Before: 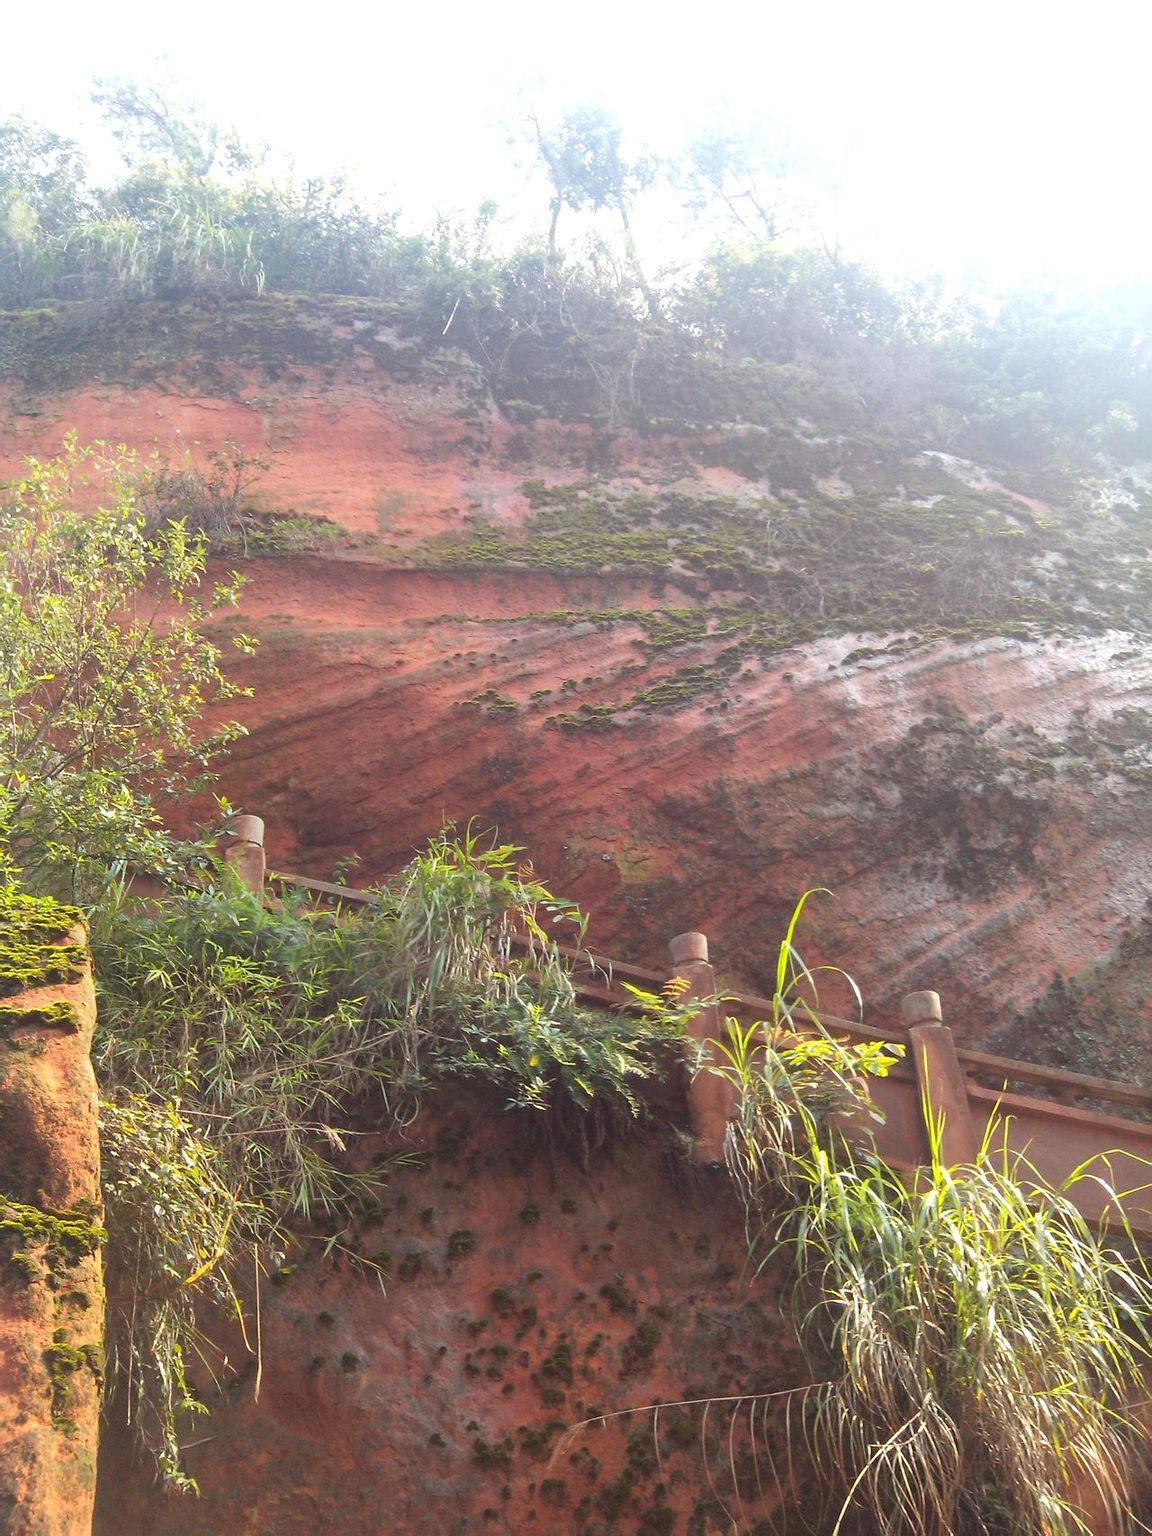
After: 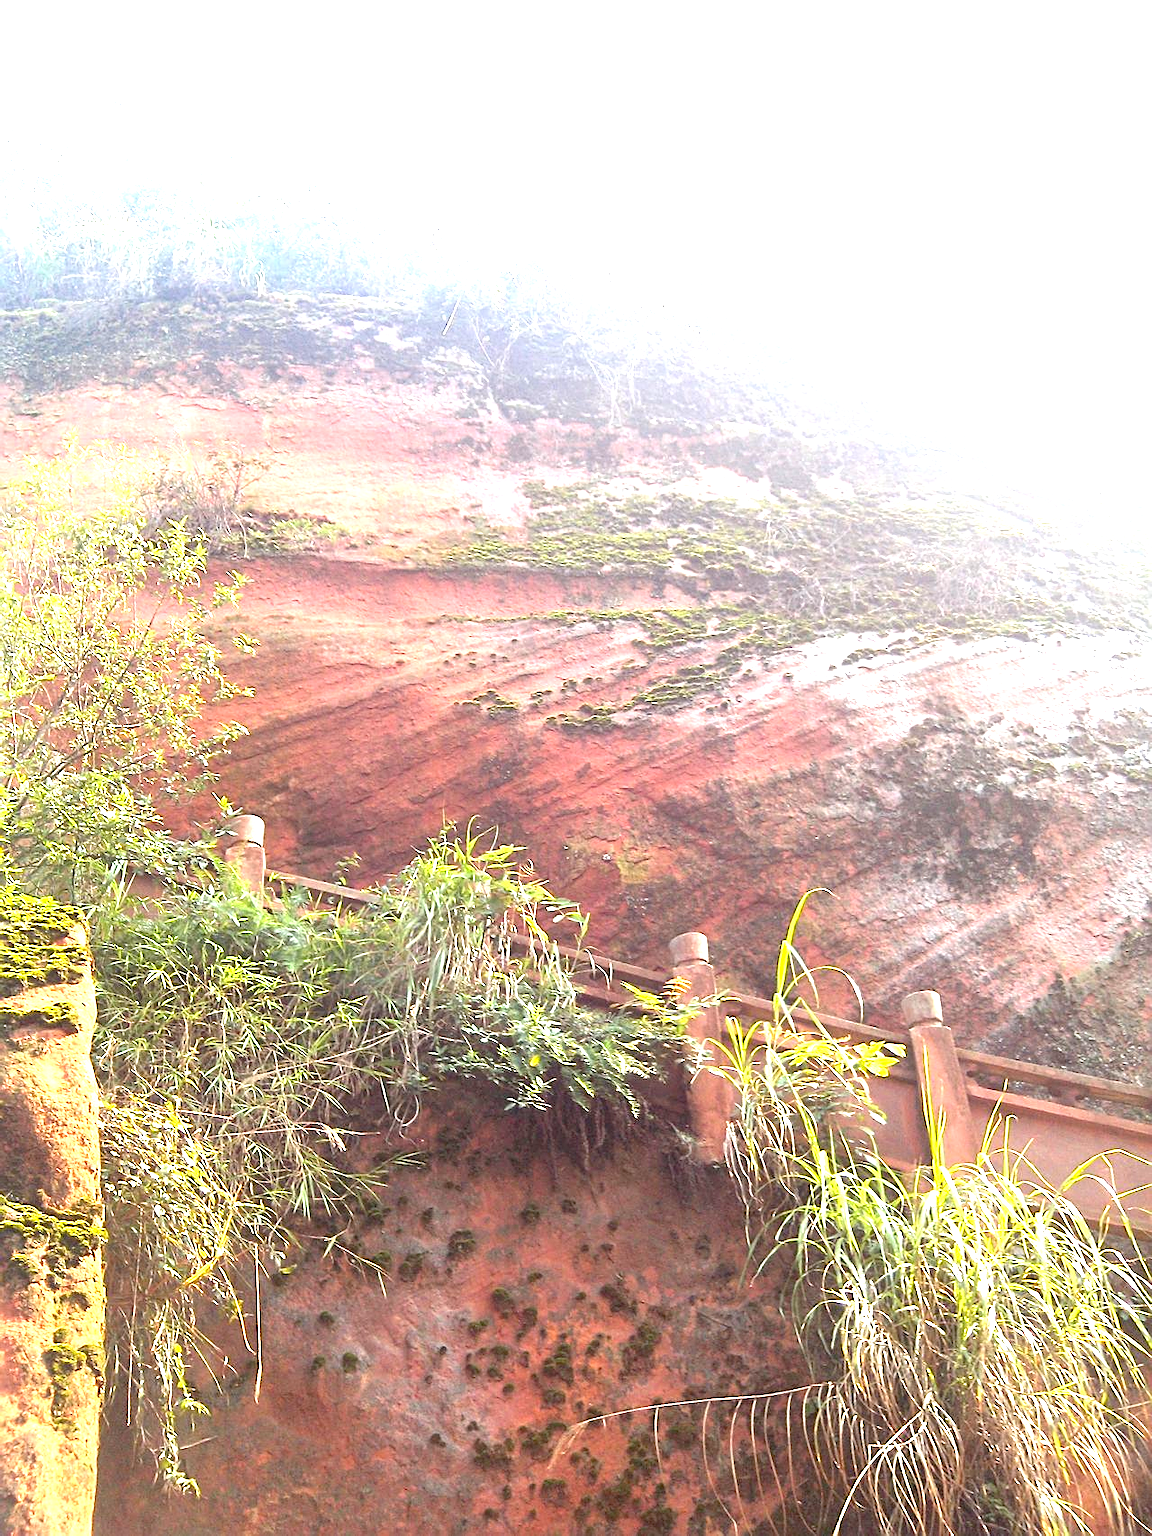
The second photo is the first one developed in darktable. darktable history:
sharpen: on, module defaults
exposure: black level correction 0.009, exposure 1.431 EV, compensate highlight preservation false
